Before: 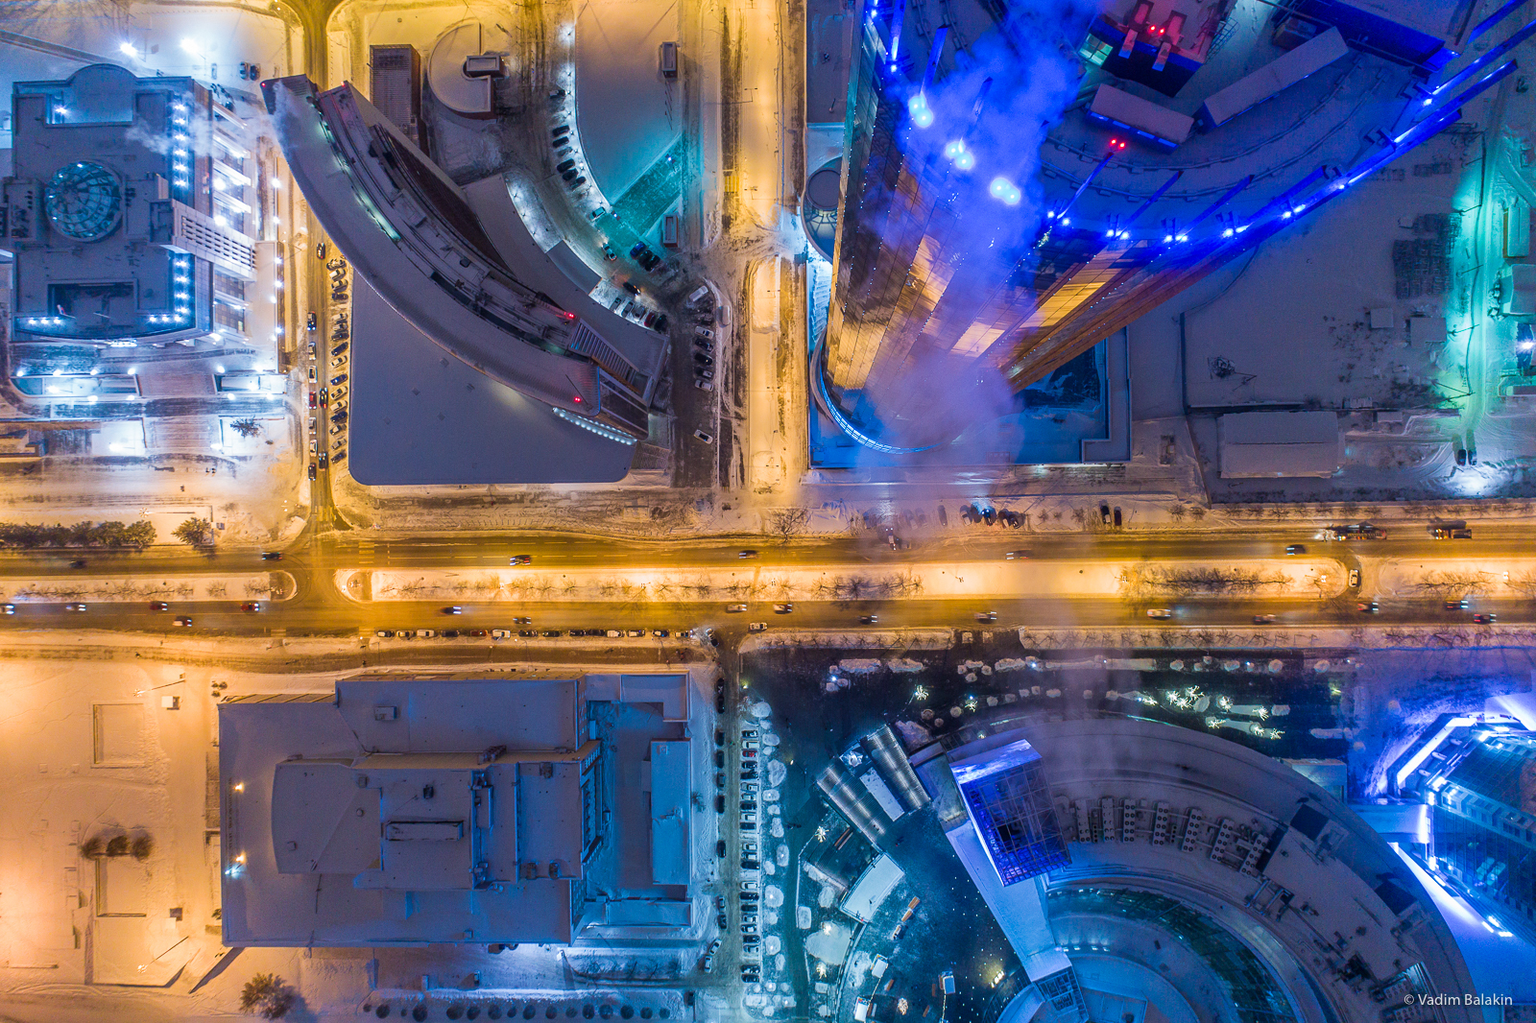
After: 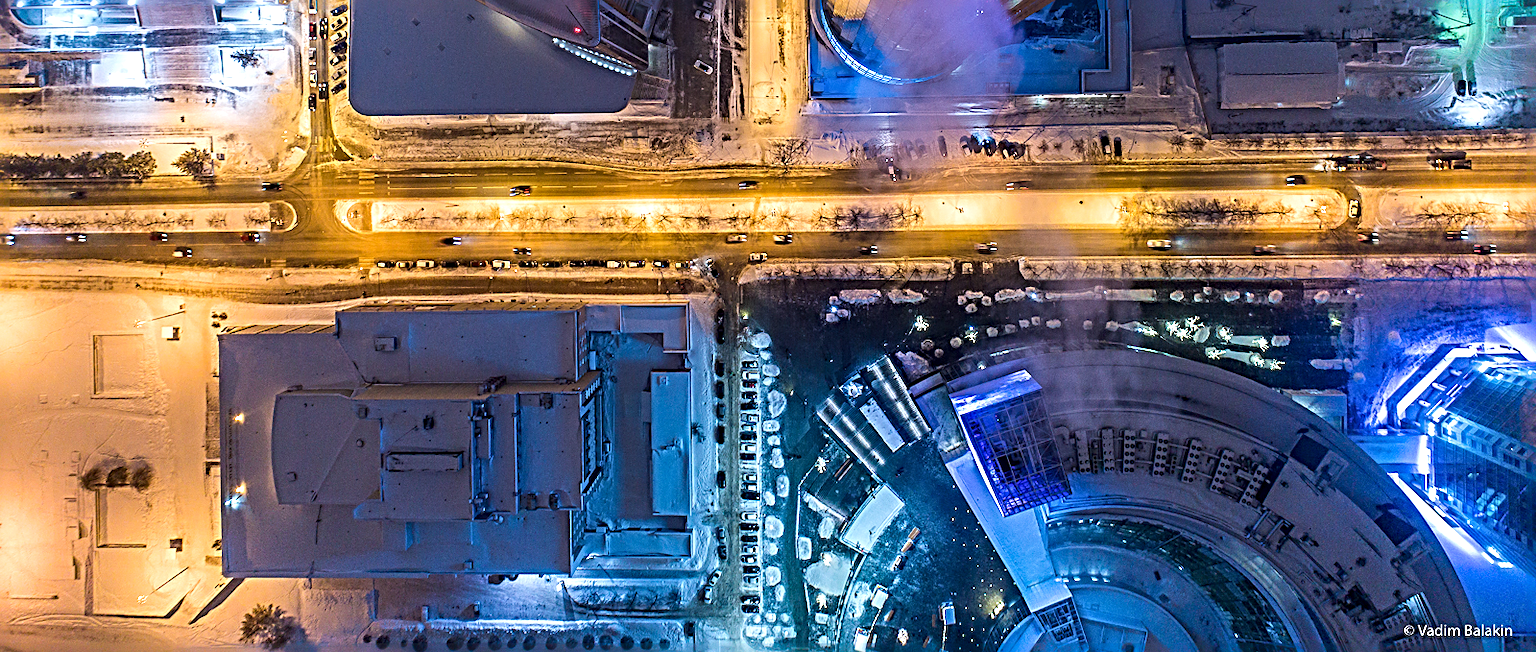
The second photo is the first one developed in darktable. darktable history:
tone equalizer: -8 EV -0.406 EV, -7 EV -0.396 EV, -6 EV -0.34 EV, -5 EV -0.215 EV, -3 EV 0.2 EV, -2 EV 0.317 EV, -1 EV 0.374 EV, +0 EV 0.413 EV, edges refinement/feathering 500, mask exposure compensation -1.57 EV, preserve details no
crop and rotate: top 36.21%
sharpen: radius 3.737, amount 0.922
